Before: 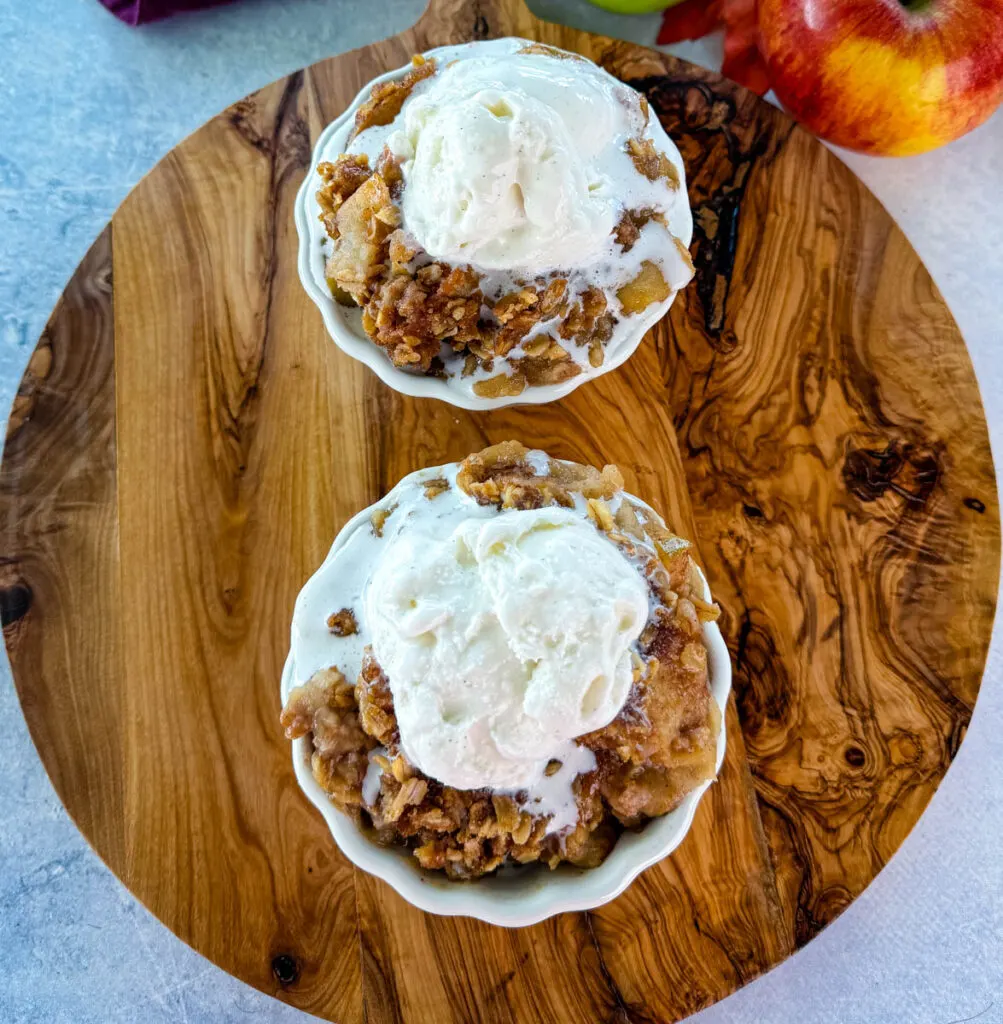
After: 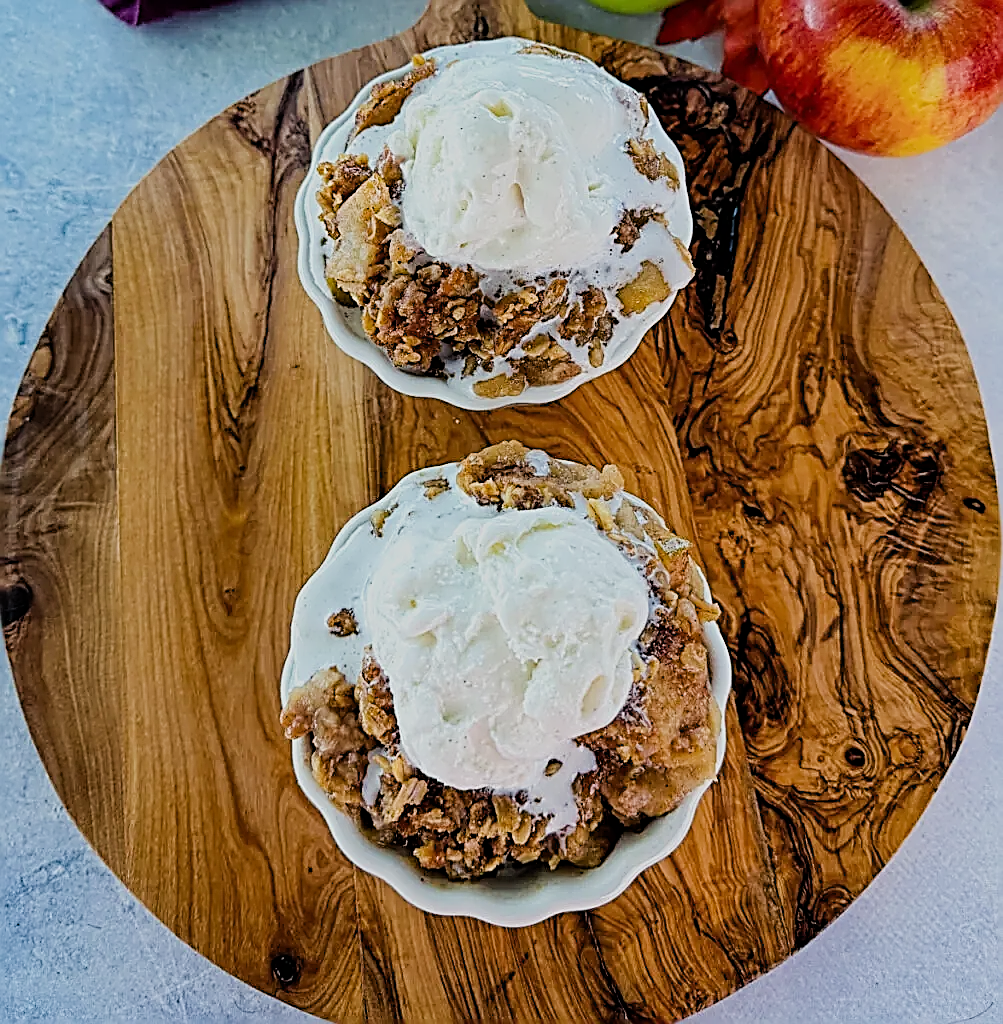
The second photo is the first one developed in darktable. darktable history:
sharpen: amount 1.998
filmic rgb: black relative exposure -7.65 EV, white relative exposure 4.56 EV, hardness 3.61, iterations of high-quality reconstruction 0
